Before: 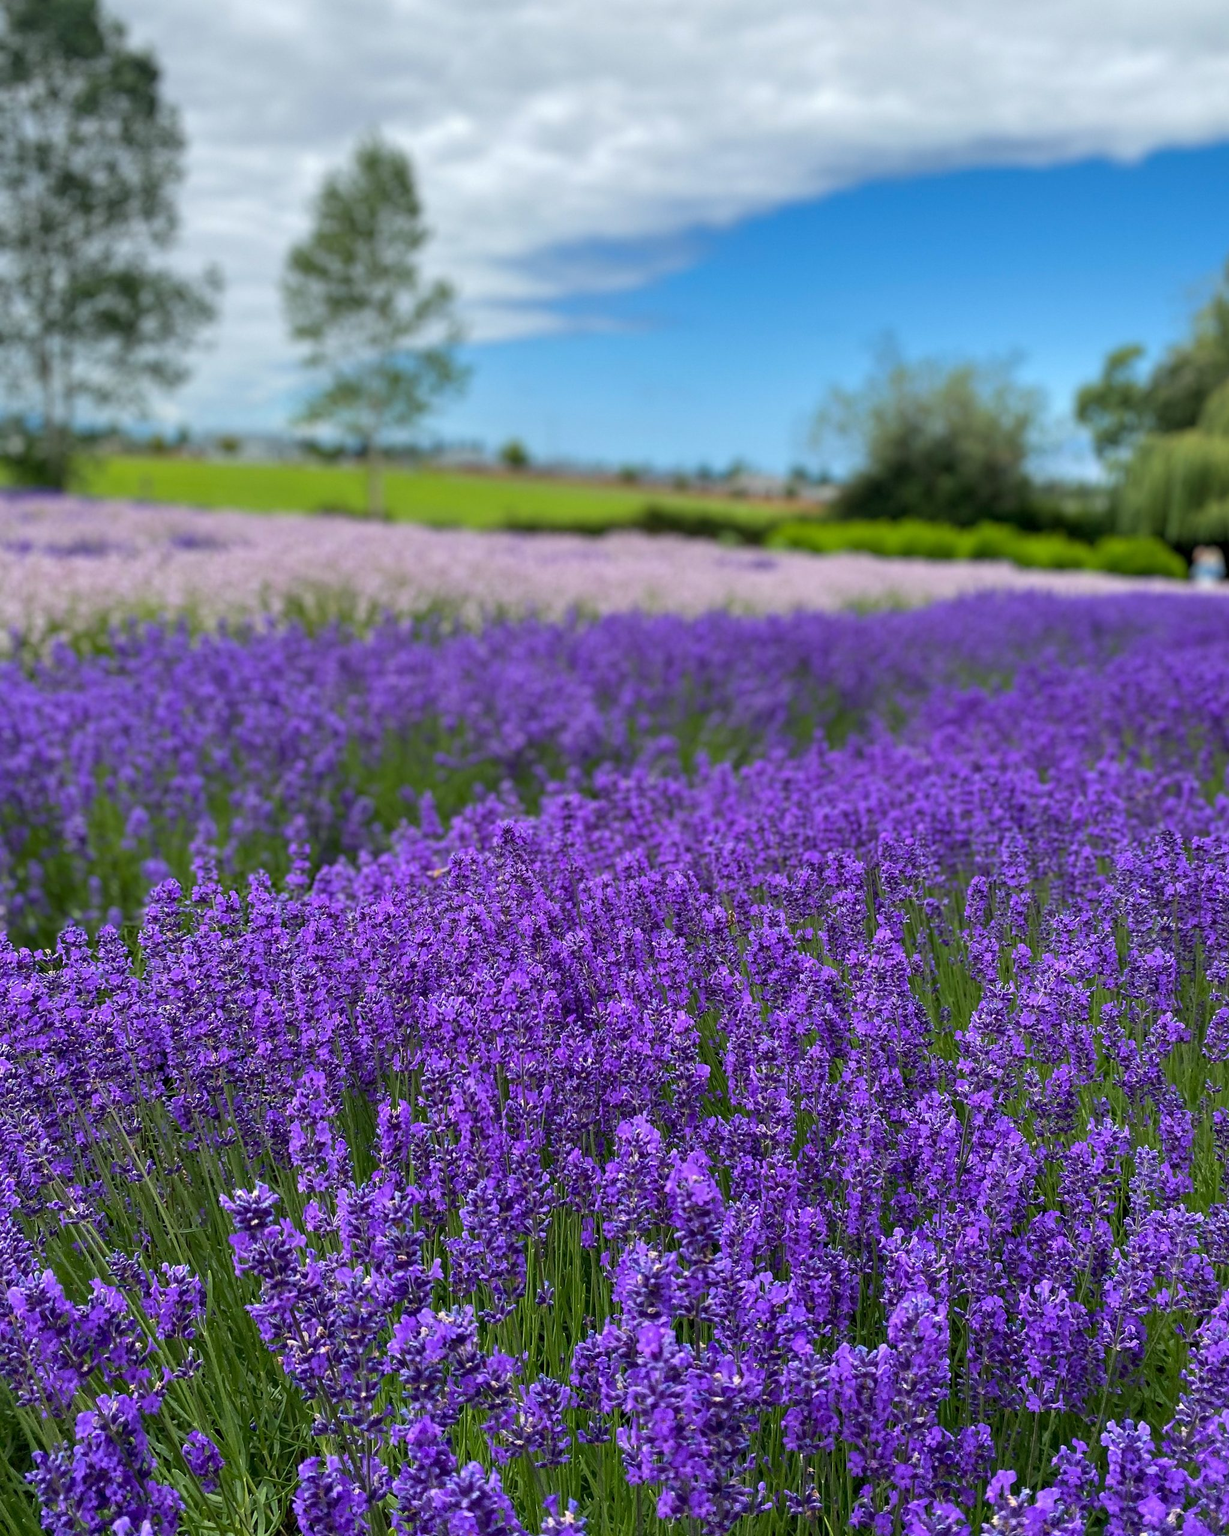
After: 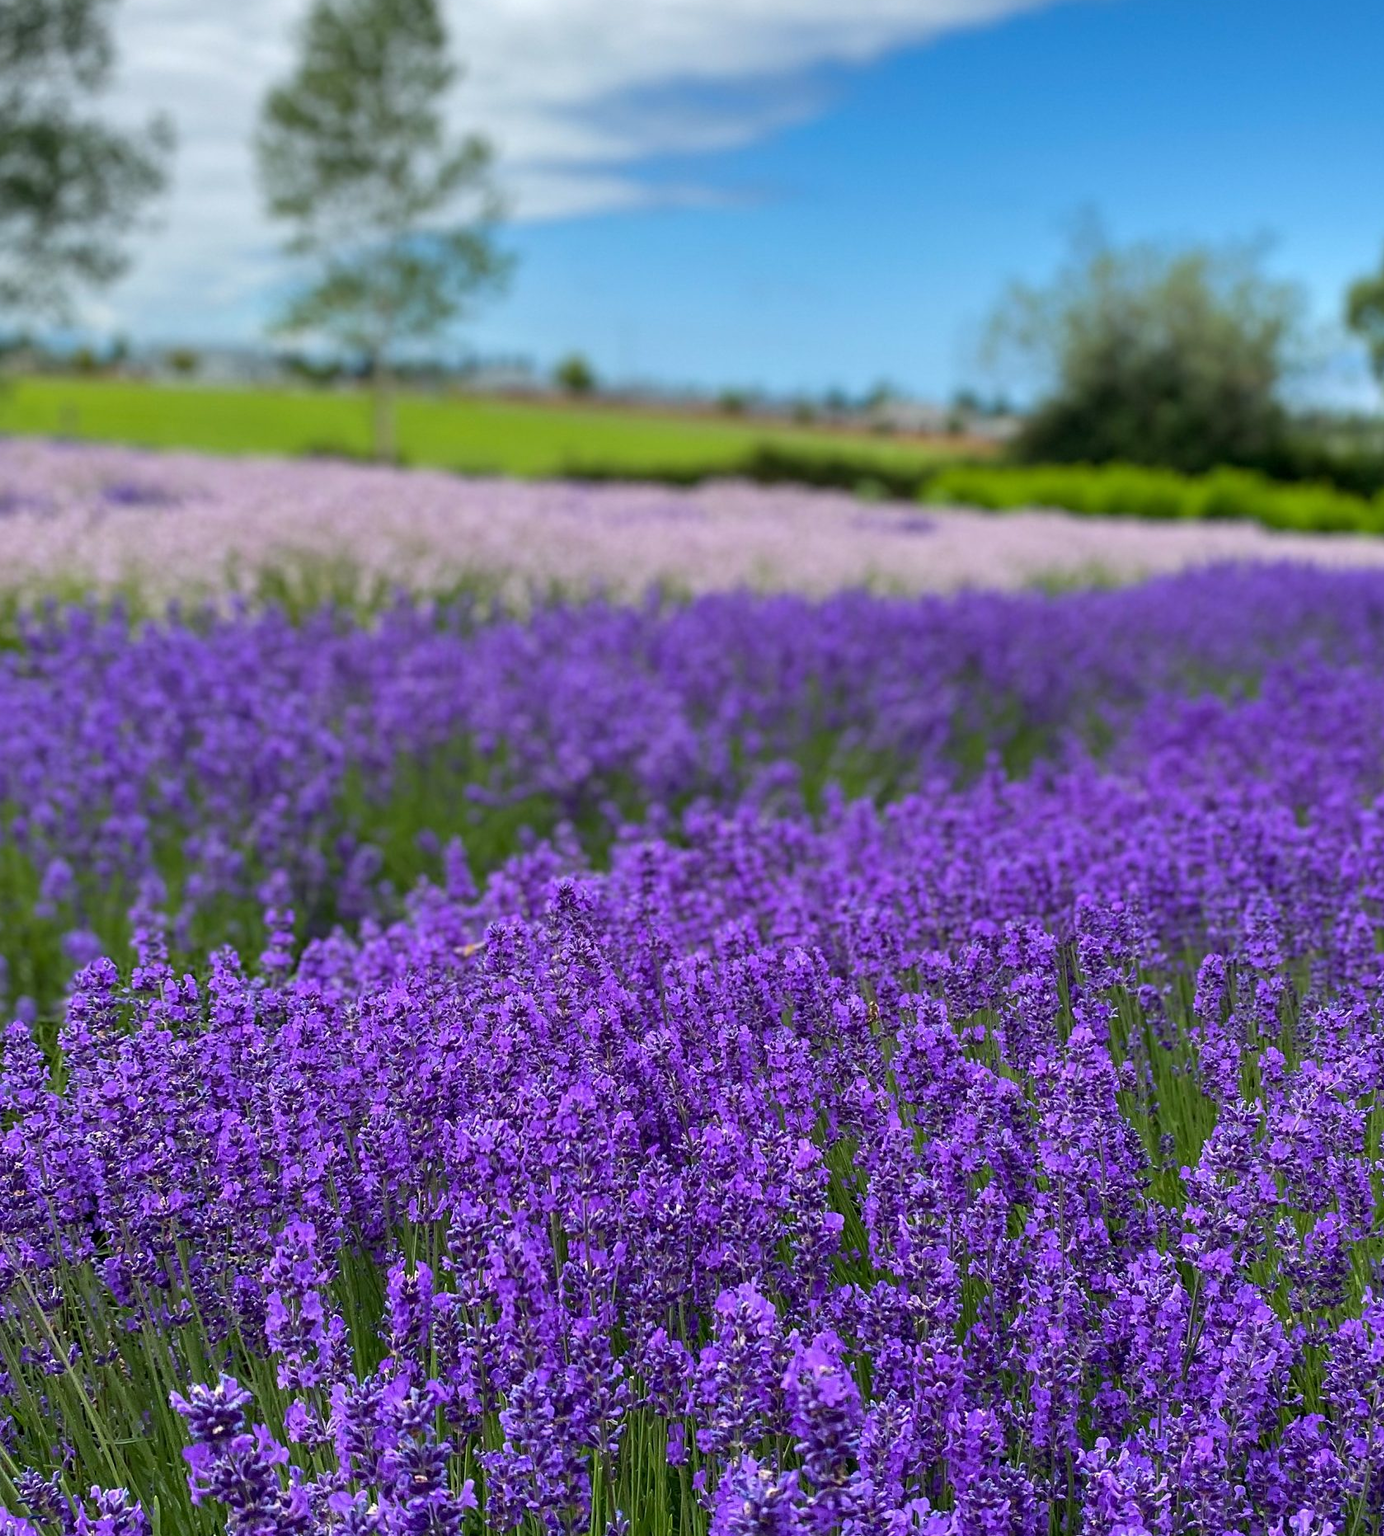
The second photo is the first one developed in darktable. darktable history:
crop: left 7.856%, top 11.836%, right 10.12%, bottom 15.387%
